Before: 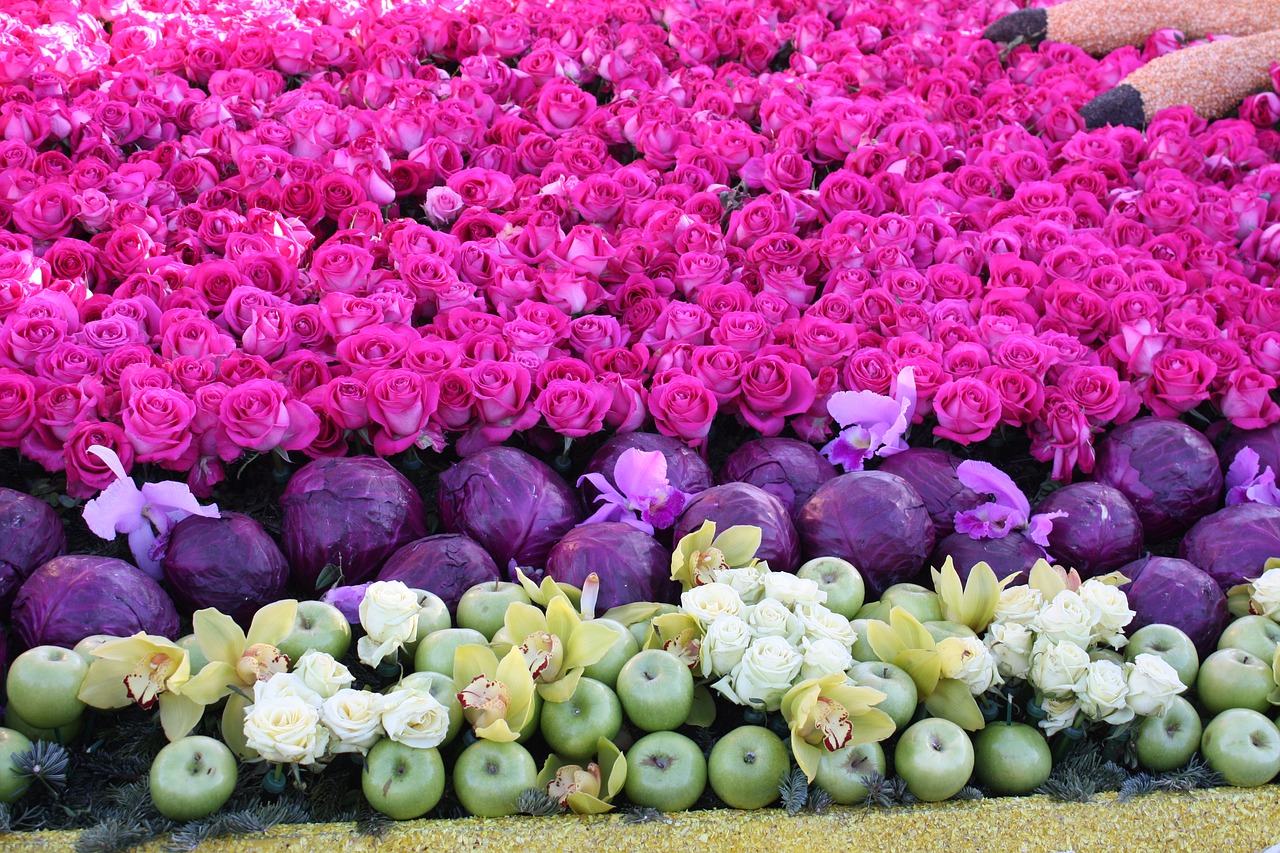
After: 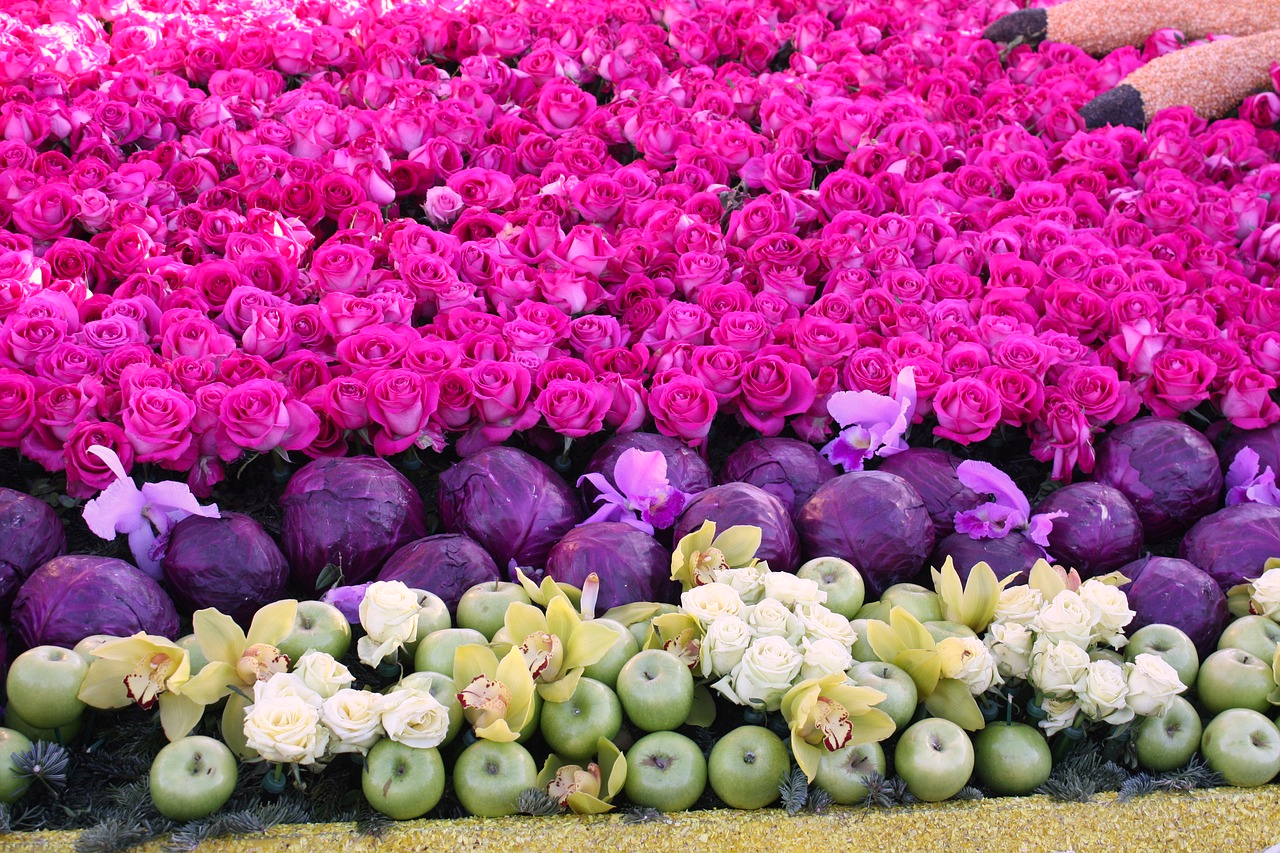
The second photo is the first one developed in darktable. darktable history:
color correction: highlights a* 7.91, highlights b* 4.34
